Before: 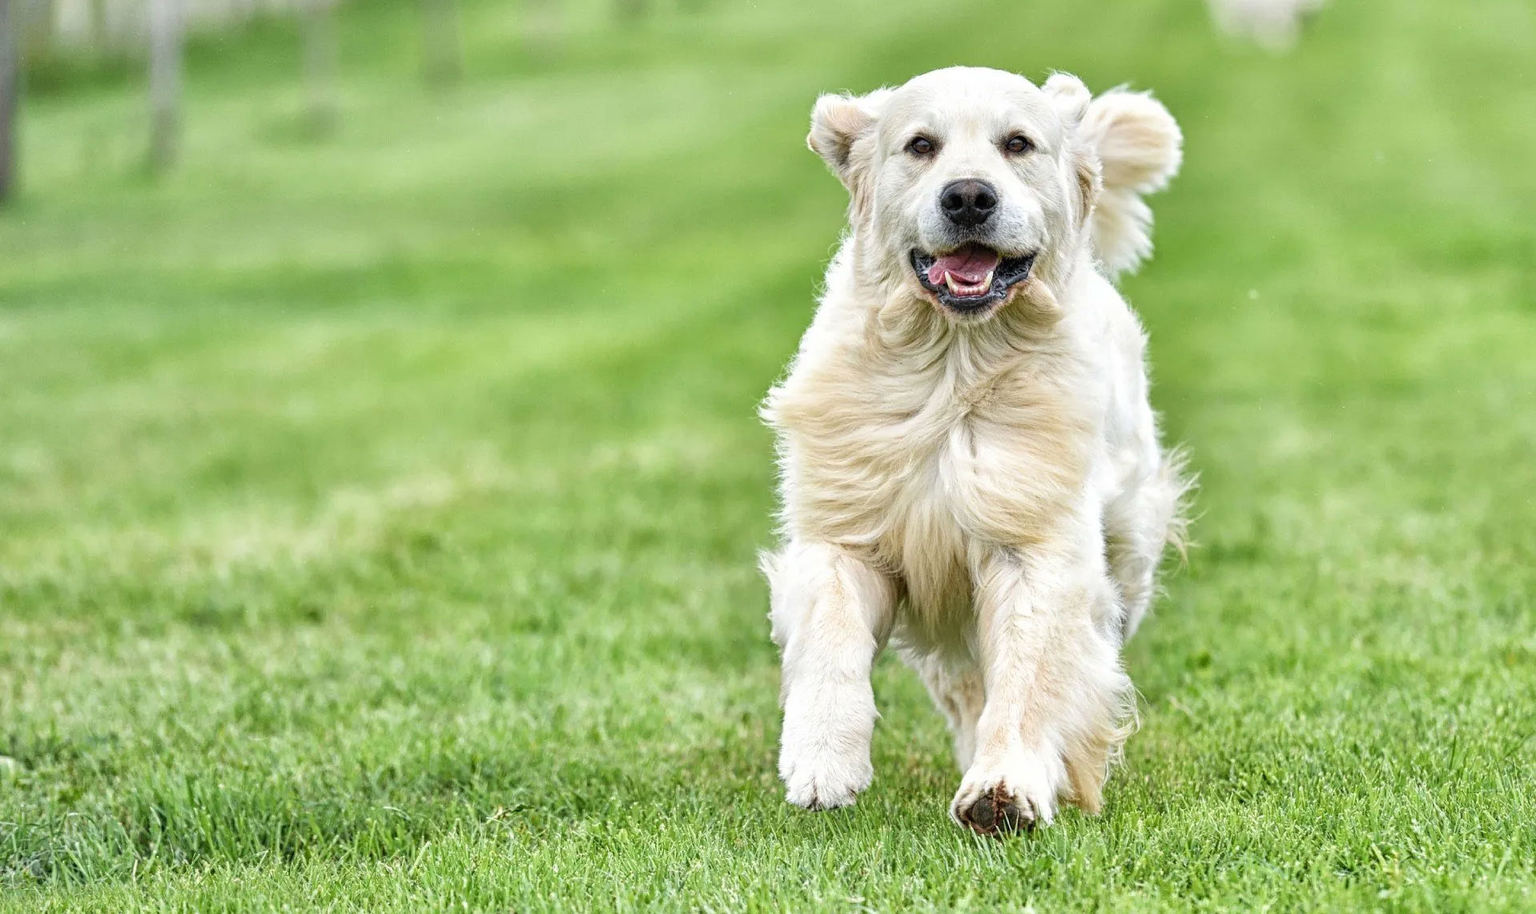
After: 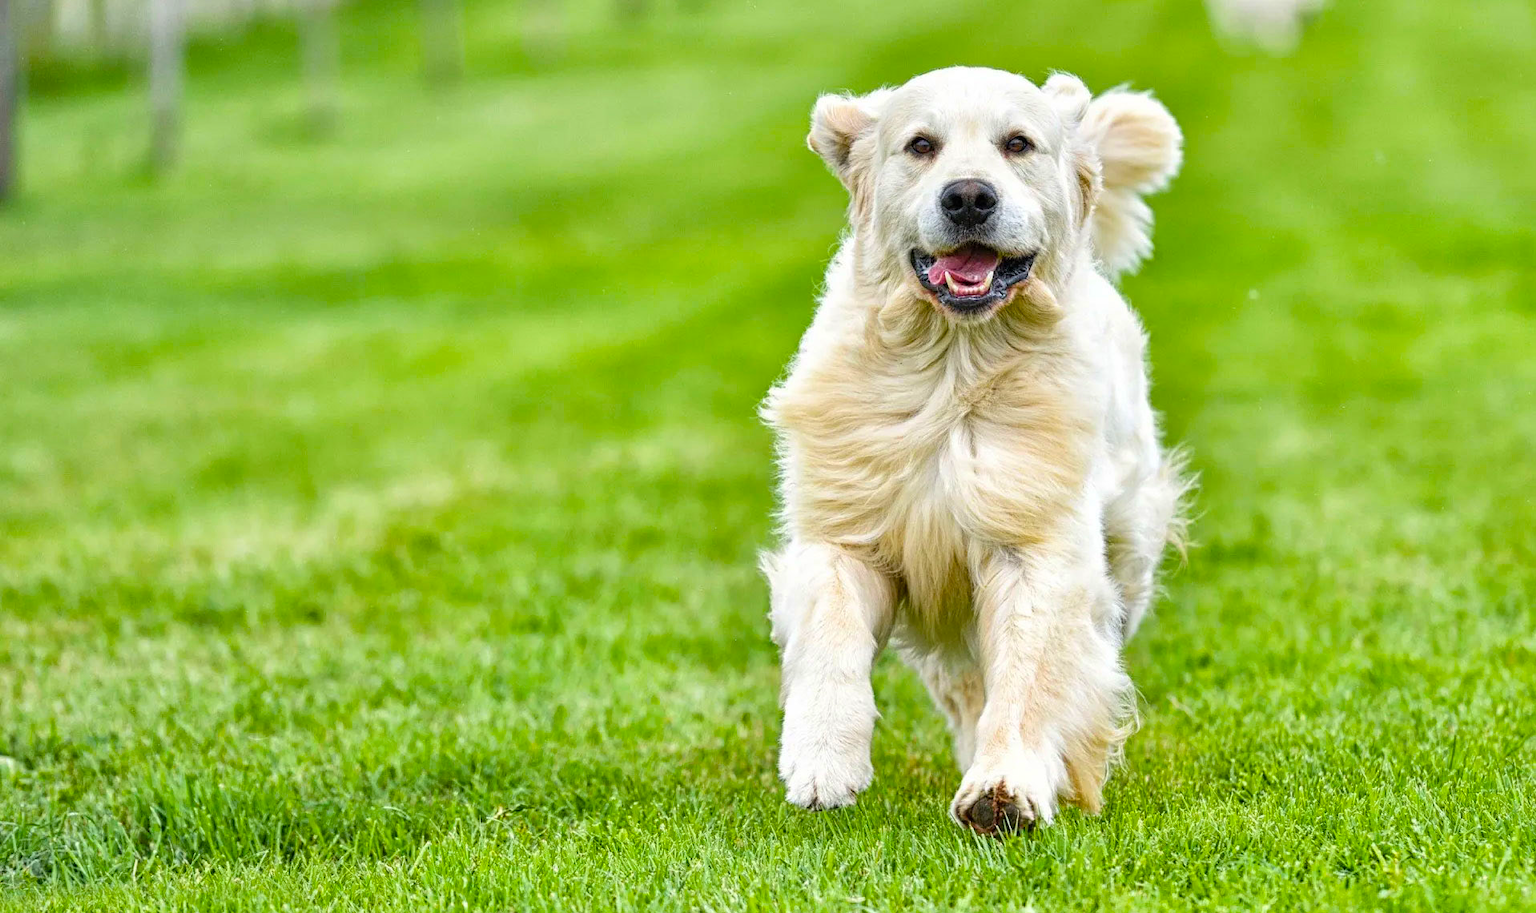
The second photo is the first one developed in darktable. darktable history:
color balance rgb: perceptual saturation grading › global saturation 40%, global vibrance 15%
rotate and perspective: automatic cropping original format, crop left 0, crop top 0
